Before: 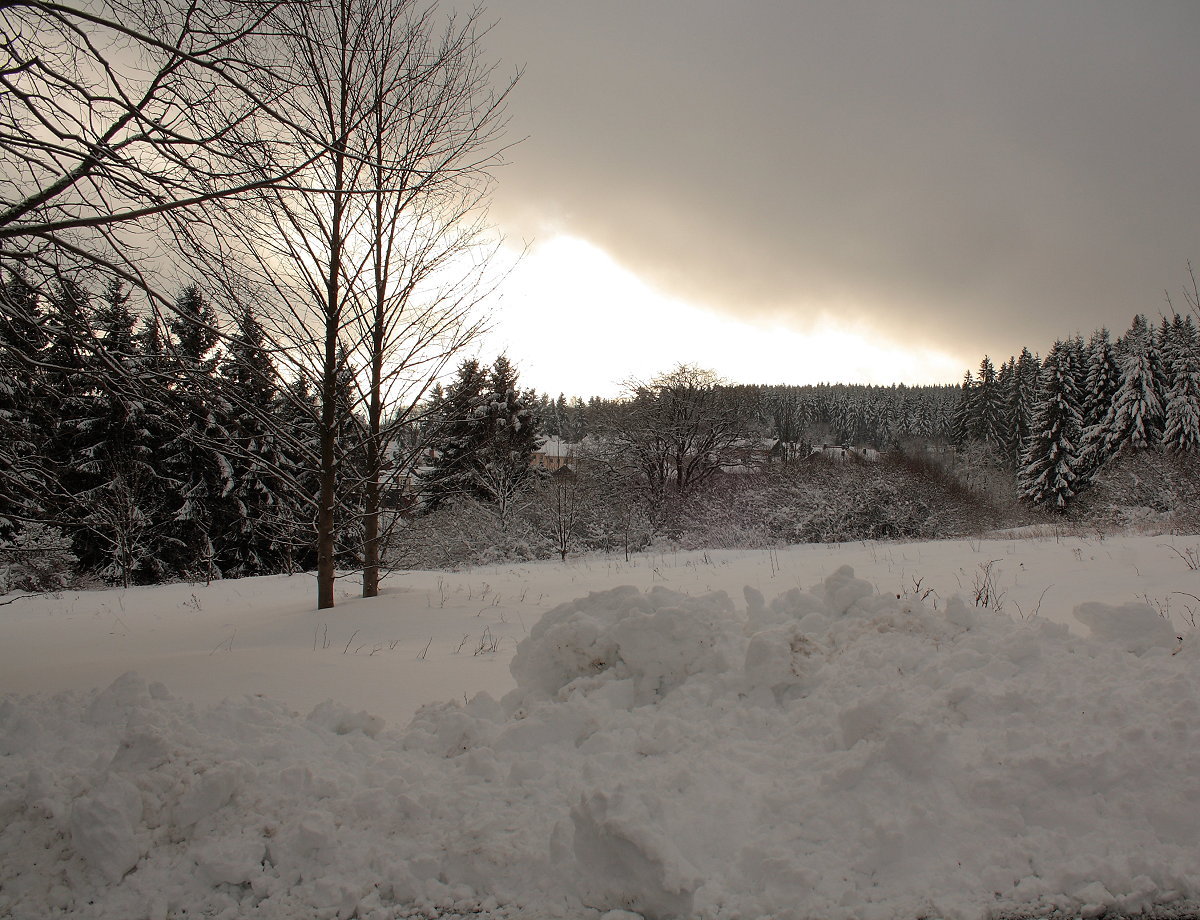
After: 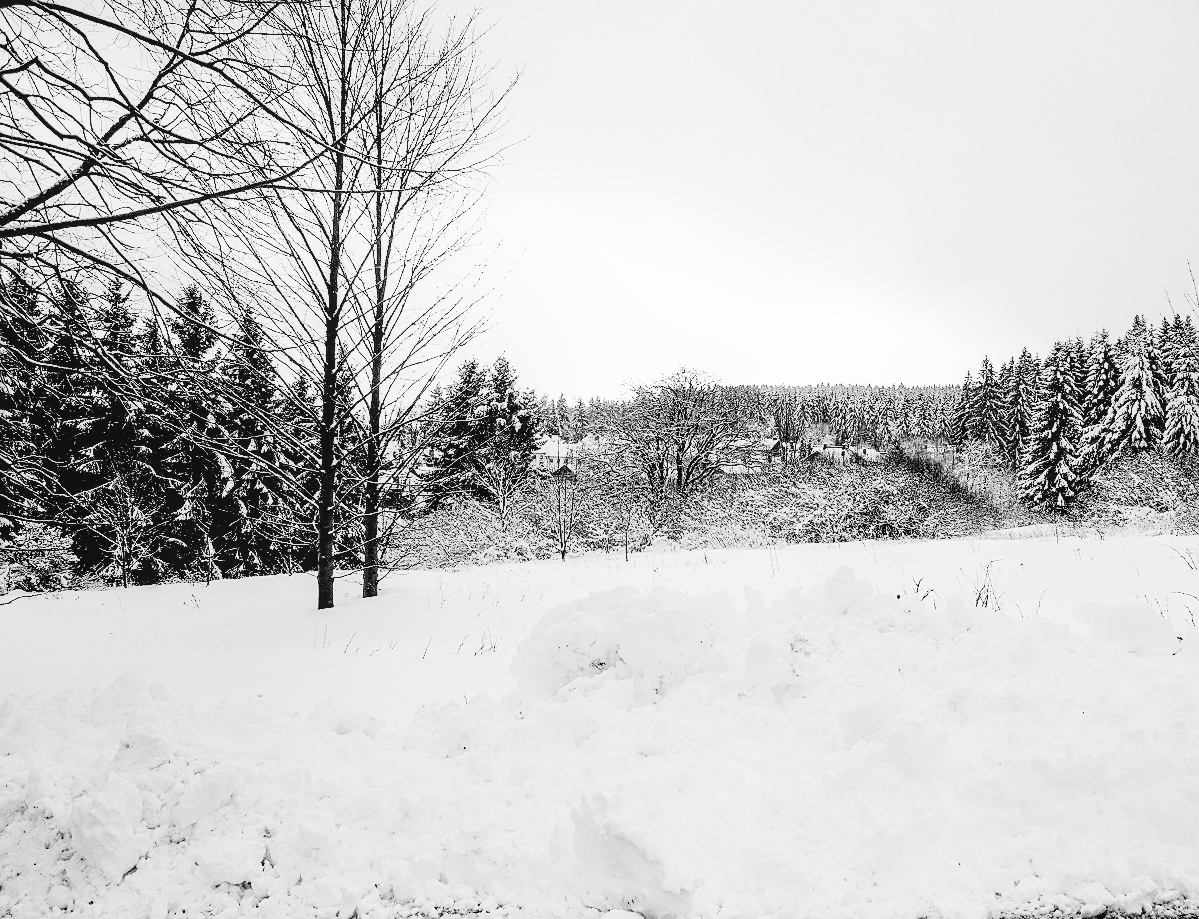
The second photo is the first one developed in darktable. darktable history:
exposure: exposure 1 EV, compensate highlight preservation false
tone equalizer: -7 EV 0.144 EV, -6 EV 0.632 EV, -5 EV 1.17 EV, -4 EV 1.35 EV, -3 EV 1.16 EV, -2 EV 0.6 EV, -1 EV 0.146 EV, edges refinement/feathering 500, mask exposure compensation -1.57 EV, preserve details no
tone curve: curves: ch0 [(0, 0) (0.003, 0.003) (0.011, 0.005) (0.025, 0.005) (0.044, 0.008) (0.069, 0.015) (0.1, 0.023) (0.136, 0.032) (0.177, 0.046) (0.224, 0.072) (0.277, 0.124) (0.335, 0.174) (0.399, 0.253) (0.468, 0.365) (0.543, 0.519) (0.623, 0.675) (0.709, 0.805) (0.801, 0.908) (0.898, 0.97) (1, 1)], color space Lab, independent channels, preserve colors none
filmic rgb: black relative exposure -5.01 EV, white relative exposure 3.19 EV, hardness 3.43, contrast 1.198, highlights saturation mix -49.65%, color science v4 (2020)
local contrast: detail 130%
sharpen: on, module defaults
